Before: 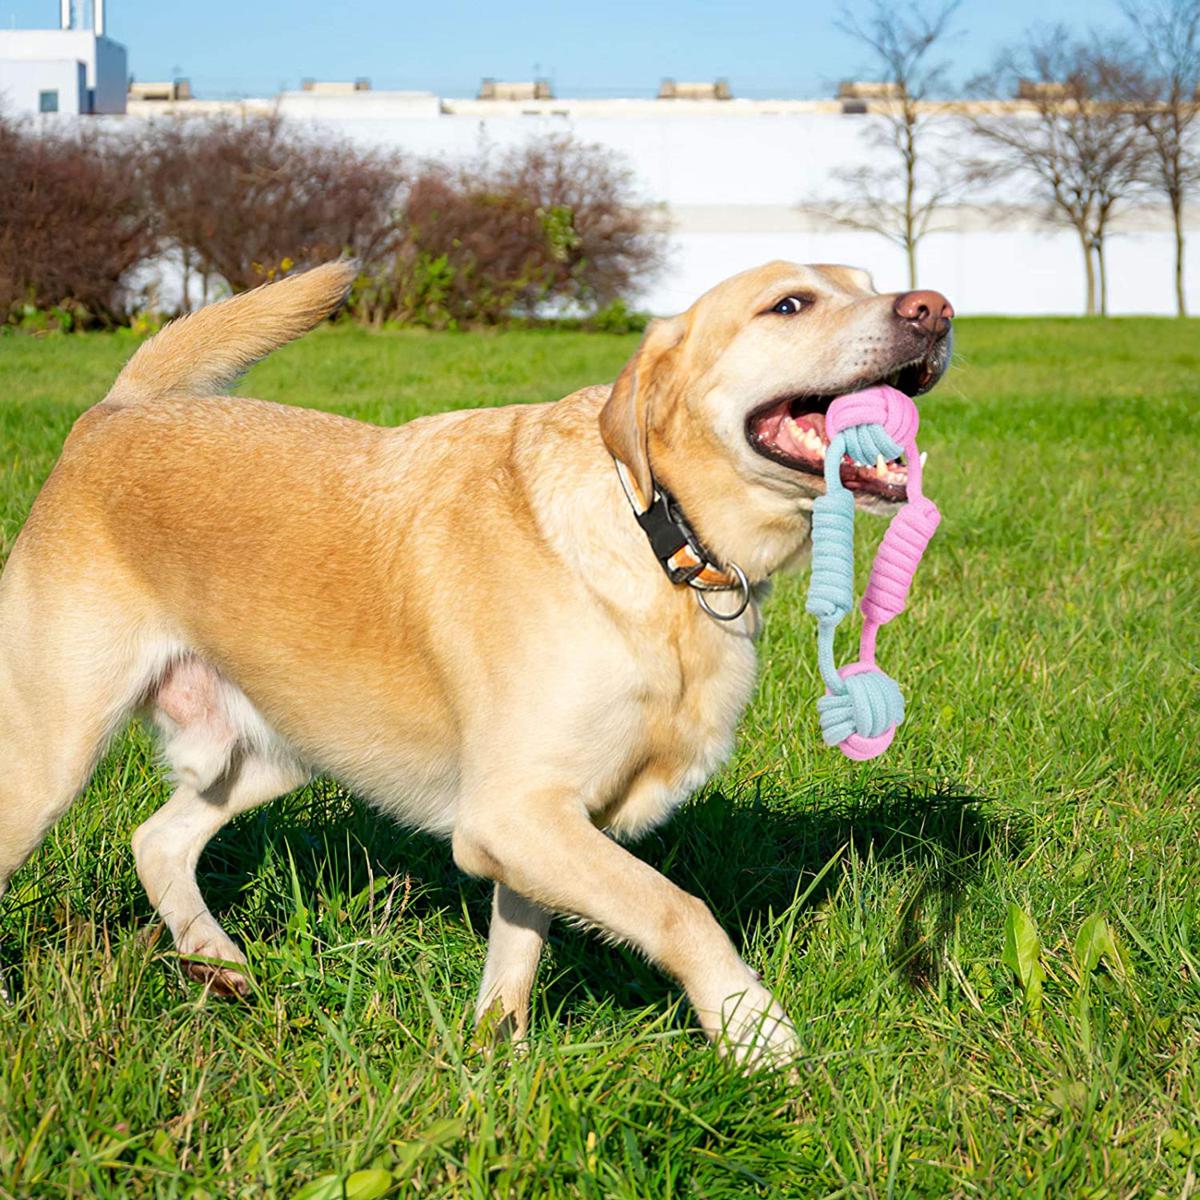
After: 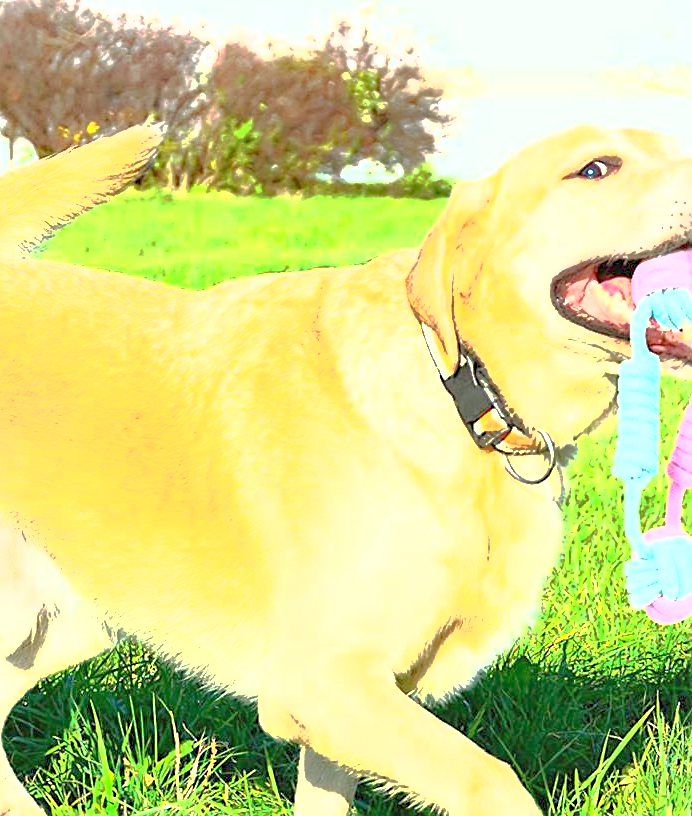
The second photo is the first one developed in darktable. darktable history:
color correction: highlights a* -4.84, highlights b* 5.05, saturation 0.954
crop: left 16.186%, top 11.342%, right 26.104%, bottom 20.589%
sharpen: on, module defaults
exposure: exposure 2.023 EV, compensate exposure bias true, compensate highlight preservation false
tone curve: curves: ch0 [(0, 0) (0.003, 0.048) (0.011, 0.055) (0.025, 0.065) (0.044, 0.089) (0.069, 0.111) (0.1, 0.132) (0.136, 0.163) (0.177, 0.21) (0.224, 0.259) (0.277, 0.323) (0.335, 0.385) (0.399, 0.442) (0.468, 0.508) (0.543, 0.578) (0.623, 0.648) (0.709, 0.716) (0.801, 0.781) (0.898, 0.845) (1, 1)], preserve colors none
shadows and highlights: highlights color adjustment 0.347%
